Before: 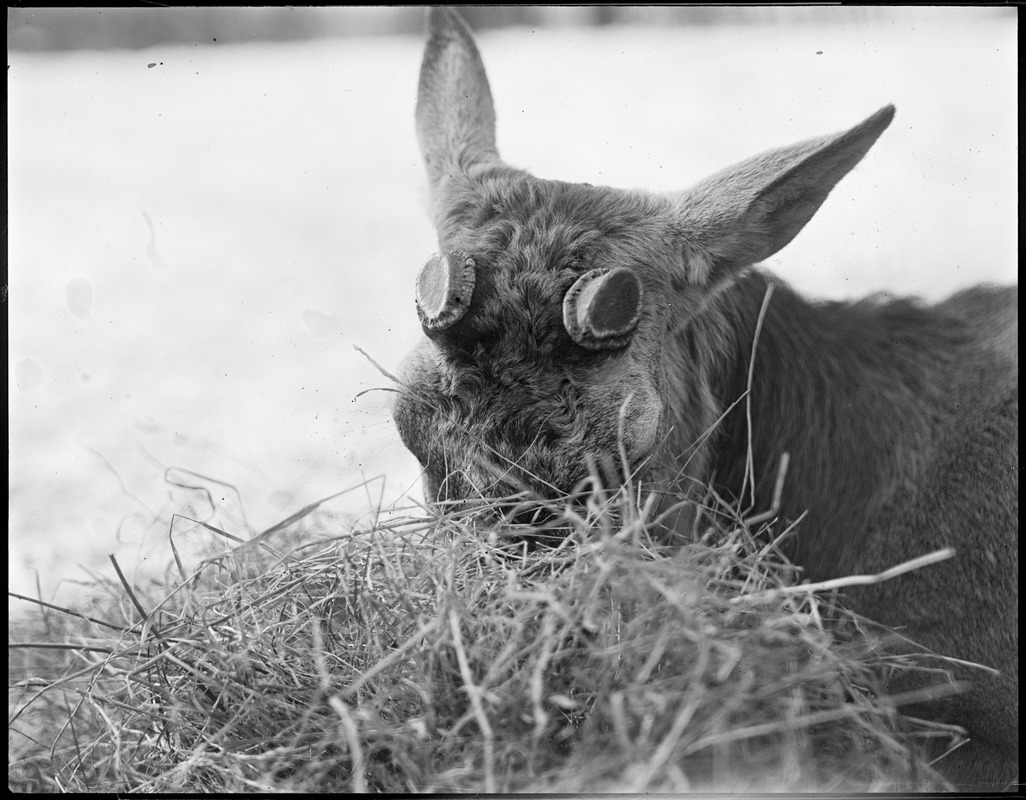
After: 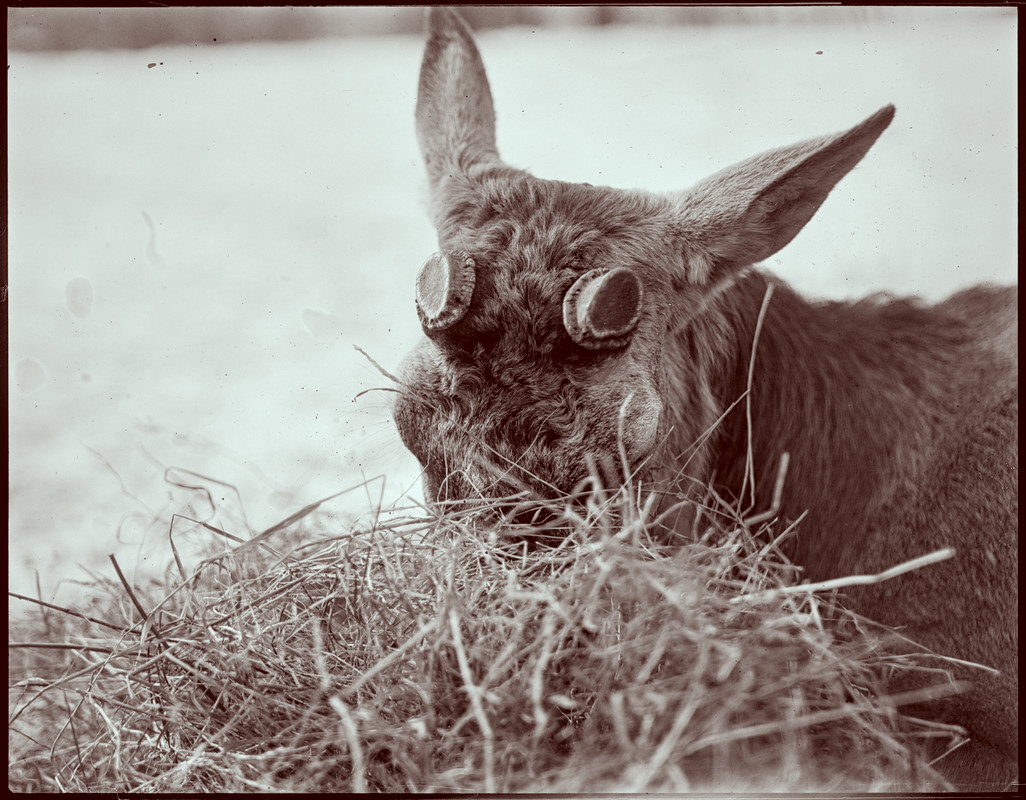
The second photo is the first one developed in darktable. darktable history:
color correction: highlights a* -7.2, highlights b* -0.194, shadows a* 20.2, shadows b* 12.03
local contrast: on, module defaults
